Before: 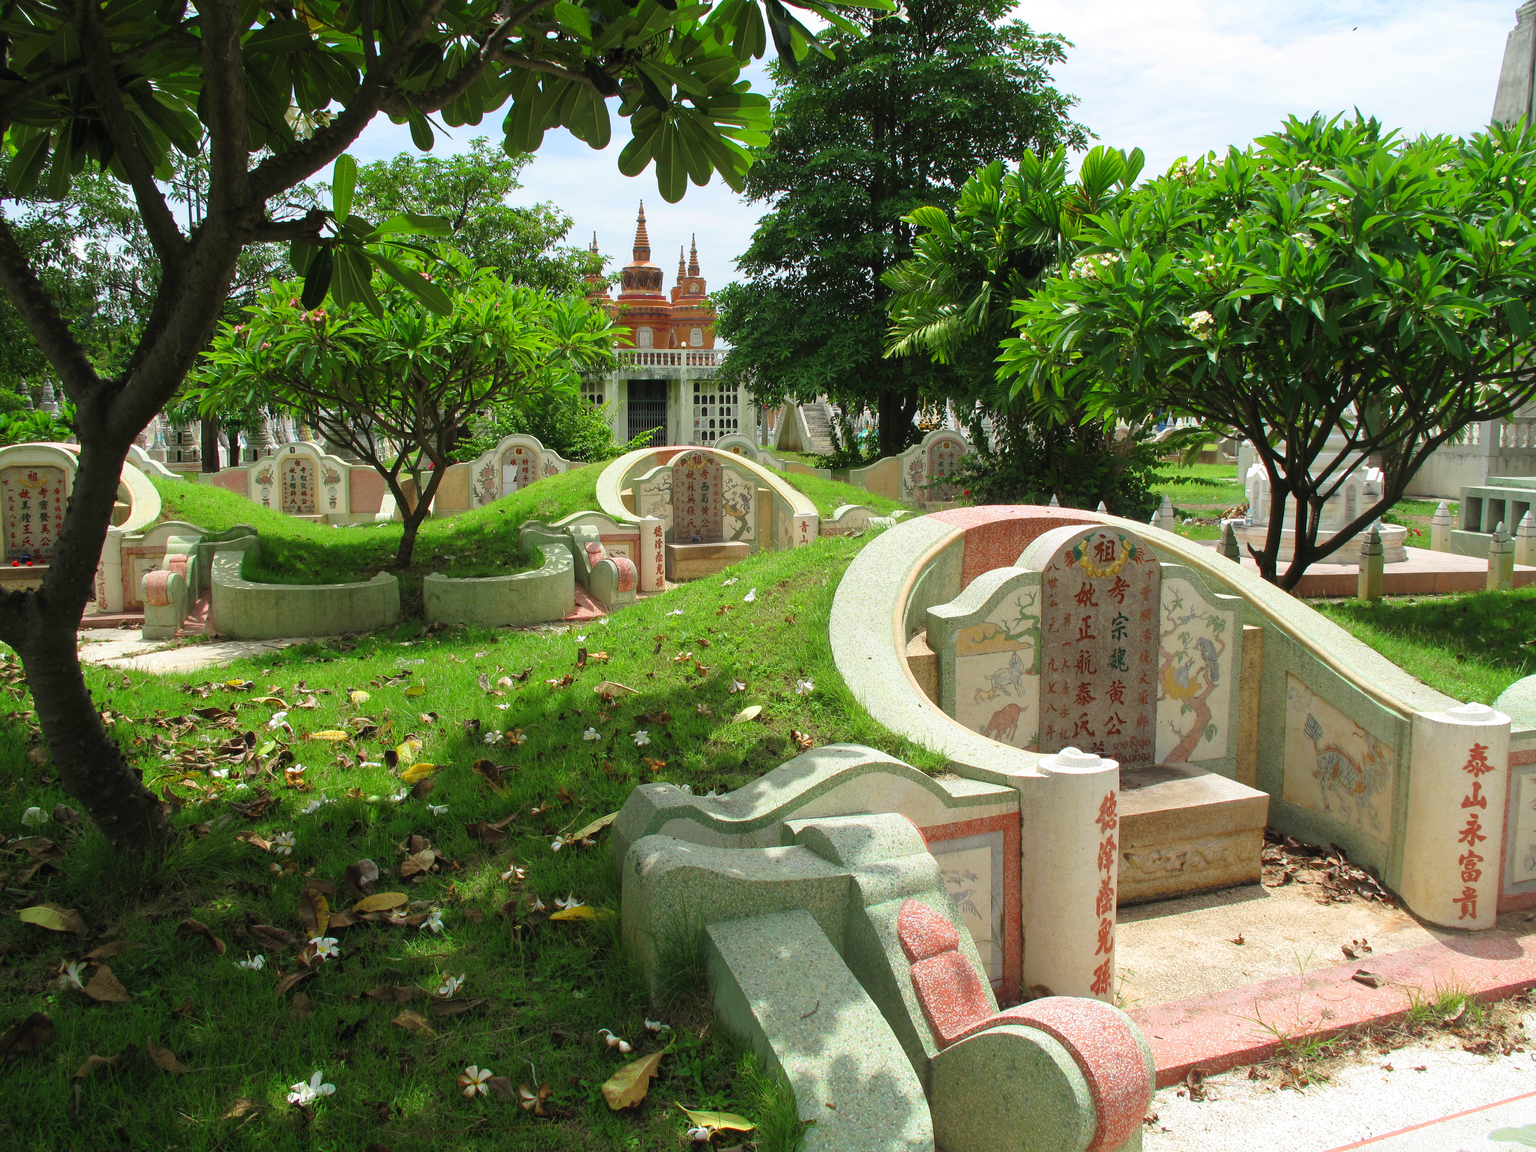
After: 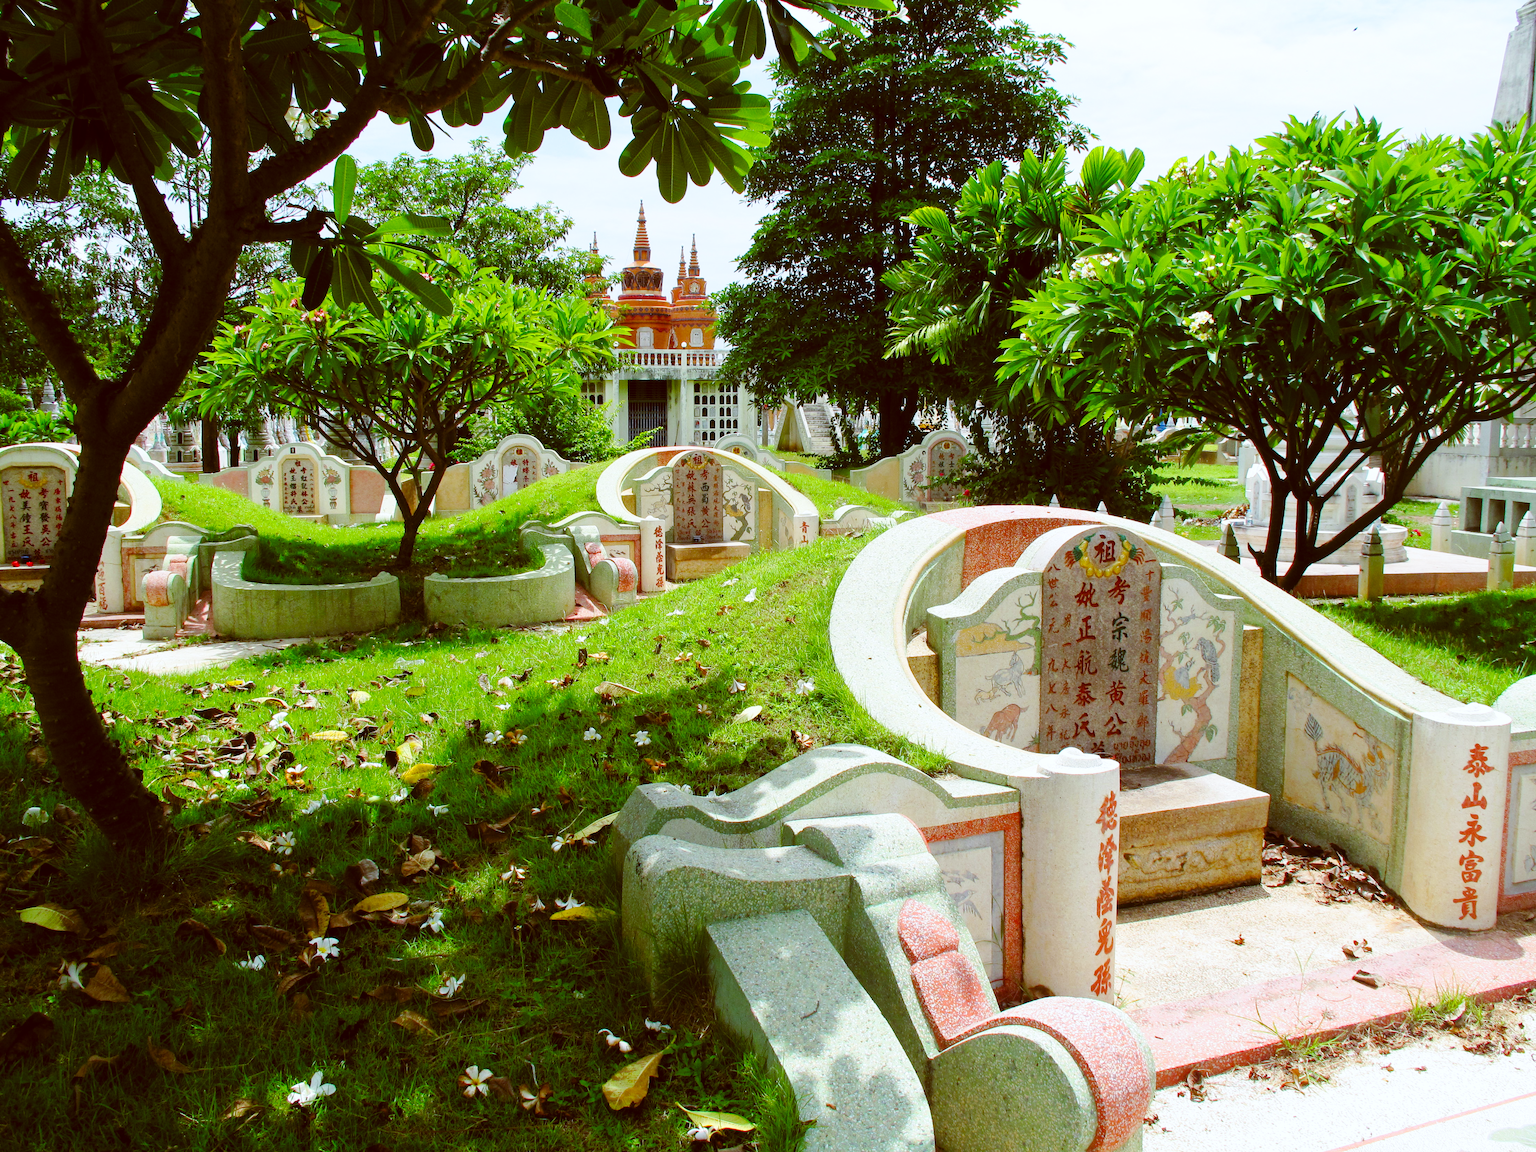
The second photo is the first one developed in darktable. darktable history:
color balance: lift [1, 1.015, 1.004, 0.985], gamma [1, 0.958, 0.971, 1.042], gain [1, 0.956, 0.977, 1.044]
base curve: curves: ch0 [(0, 0) (0.036, 0.025) (0.121, 0.166) (0.206, 0.329) (0.605, 0.79) (1, 1)], preserve colors none
white balance: red 0.967, blue 1.049
